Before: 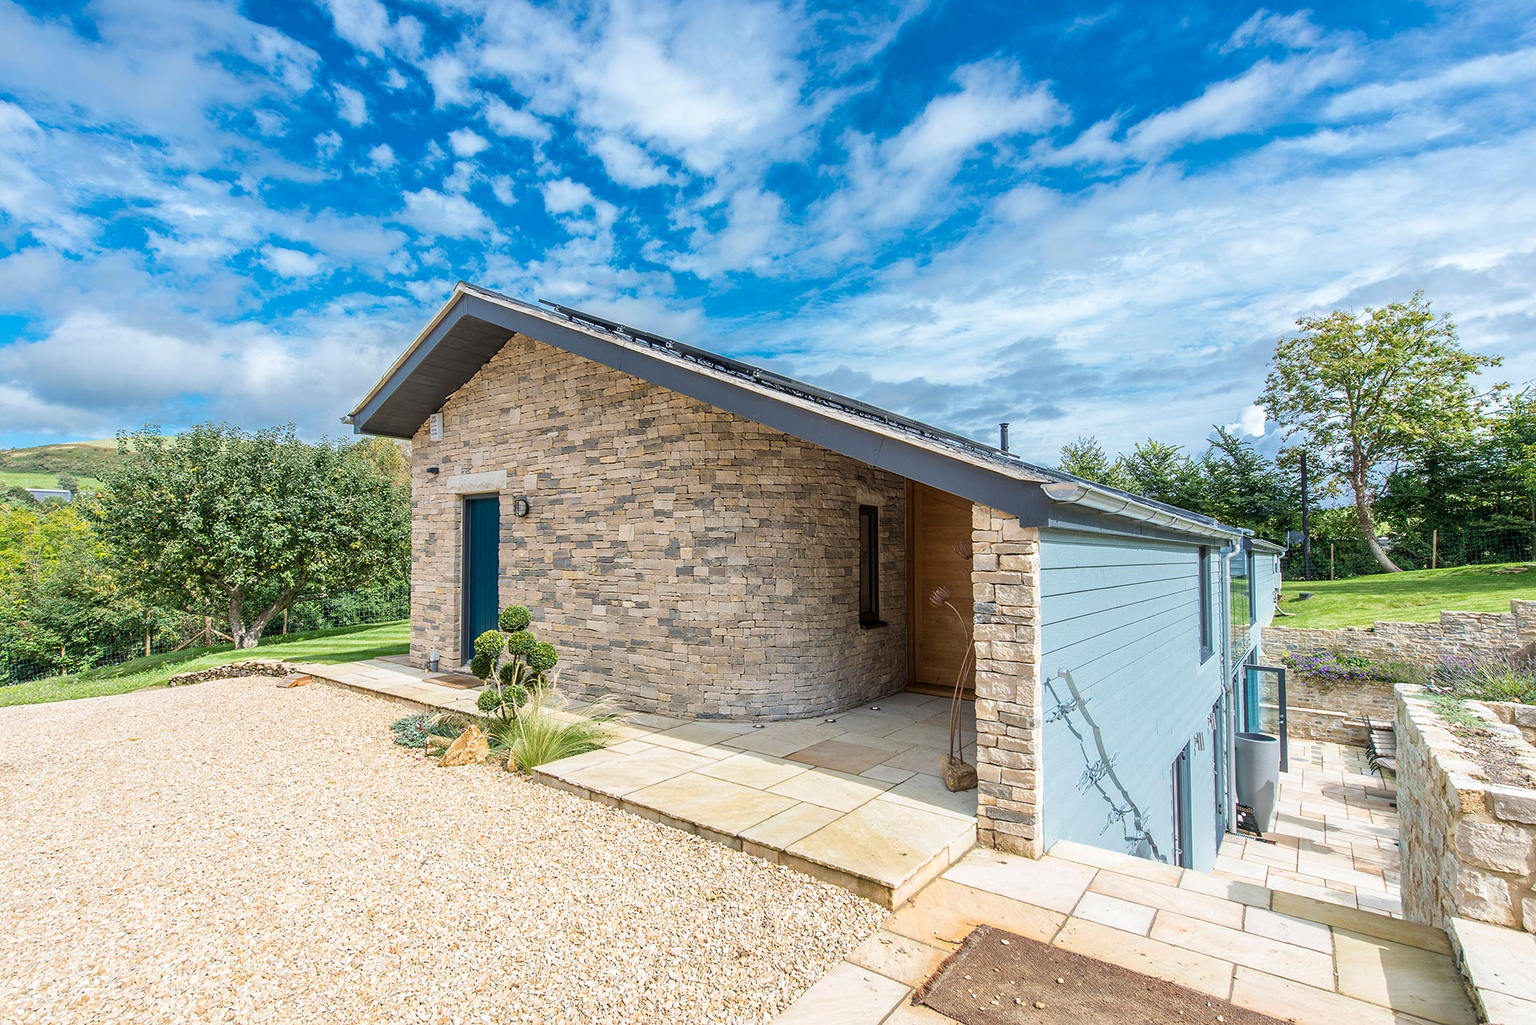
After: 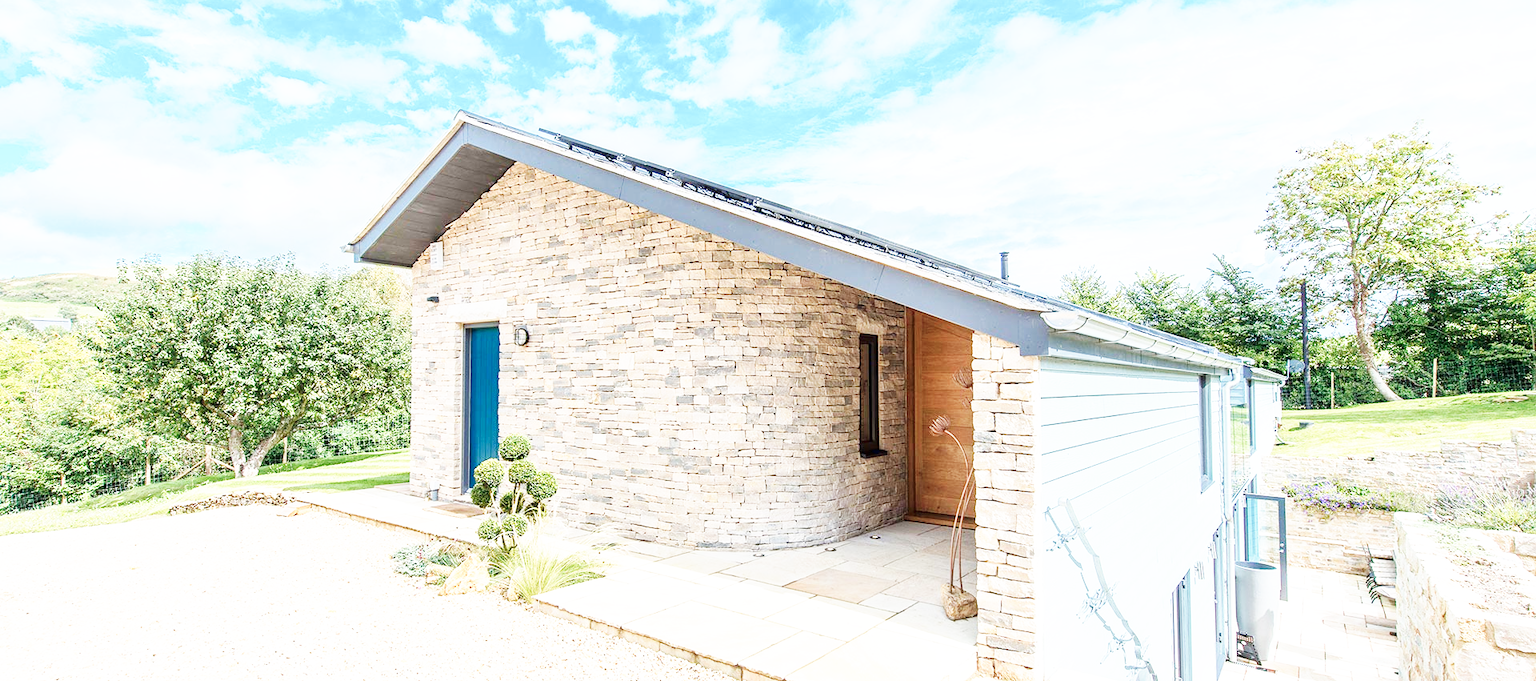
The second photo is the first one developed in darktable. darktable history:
color balance rgb: perceptual saturation grading › global saturation -27.94%, hue shift -2.27°, contrast -21.26%
base curve: curves: ch0 [(0, 0) (0.007, 0.004) (0.027, 0.03) (0.046, 0.07) (0.207, 0.54) (0.442, 0.872) (0.673, 0.972) (1, 1)], preserve colors none
exposure: exposure 0.95 EV, compensate highlight preservation false
crop: top 16.727%, bottom 16.727%
